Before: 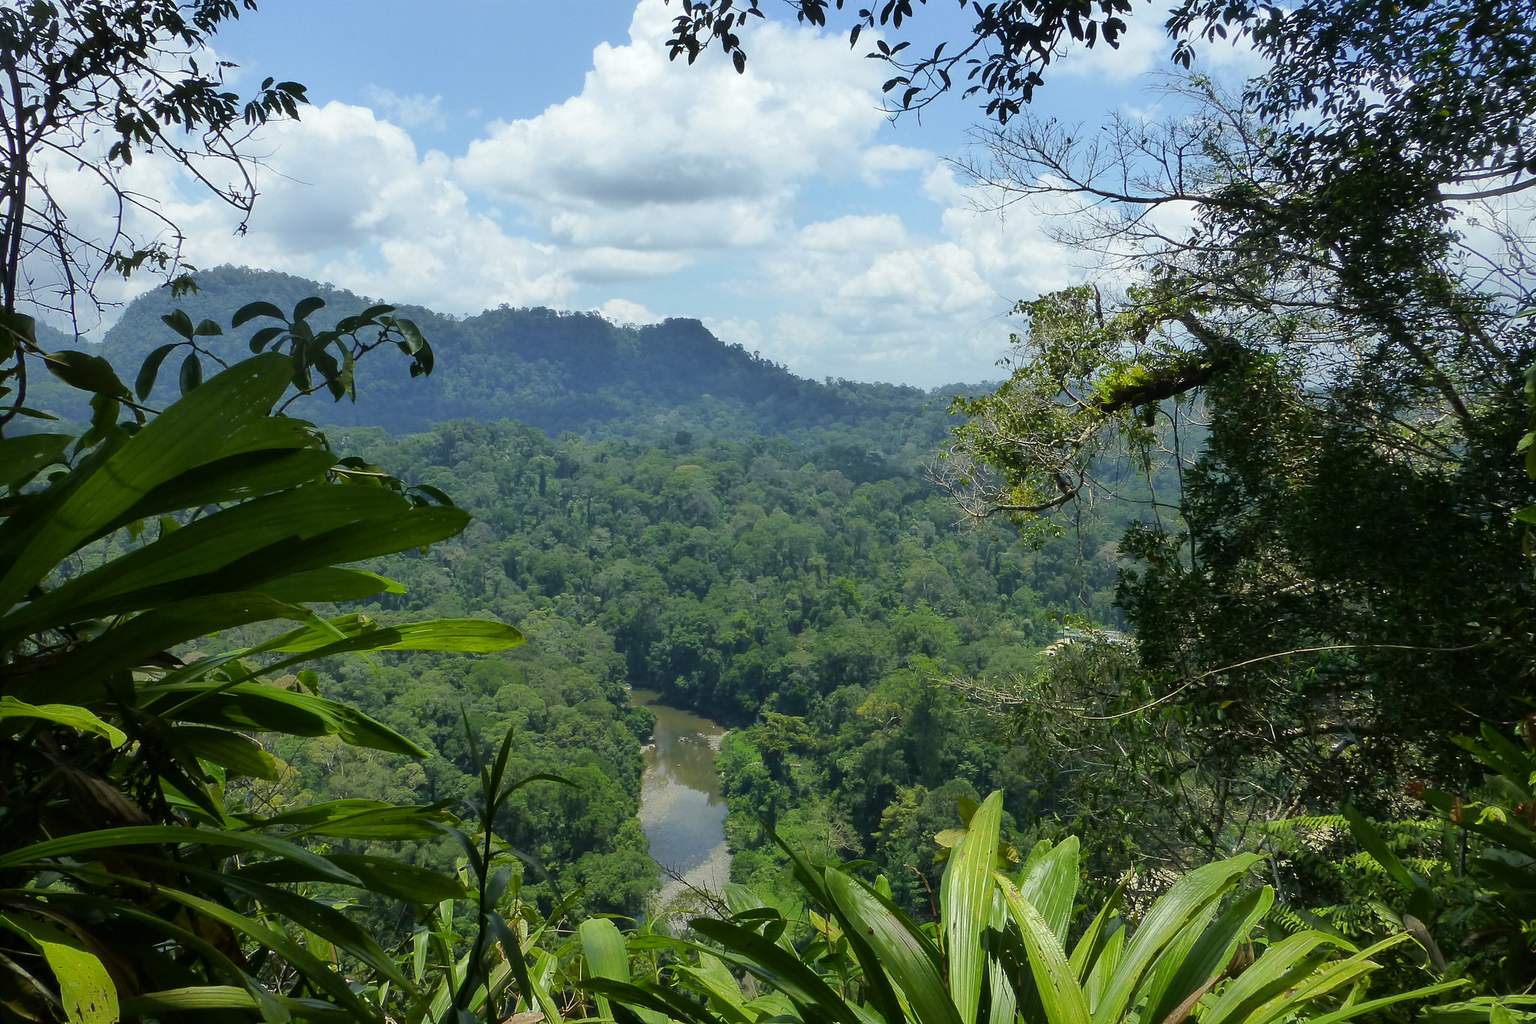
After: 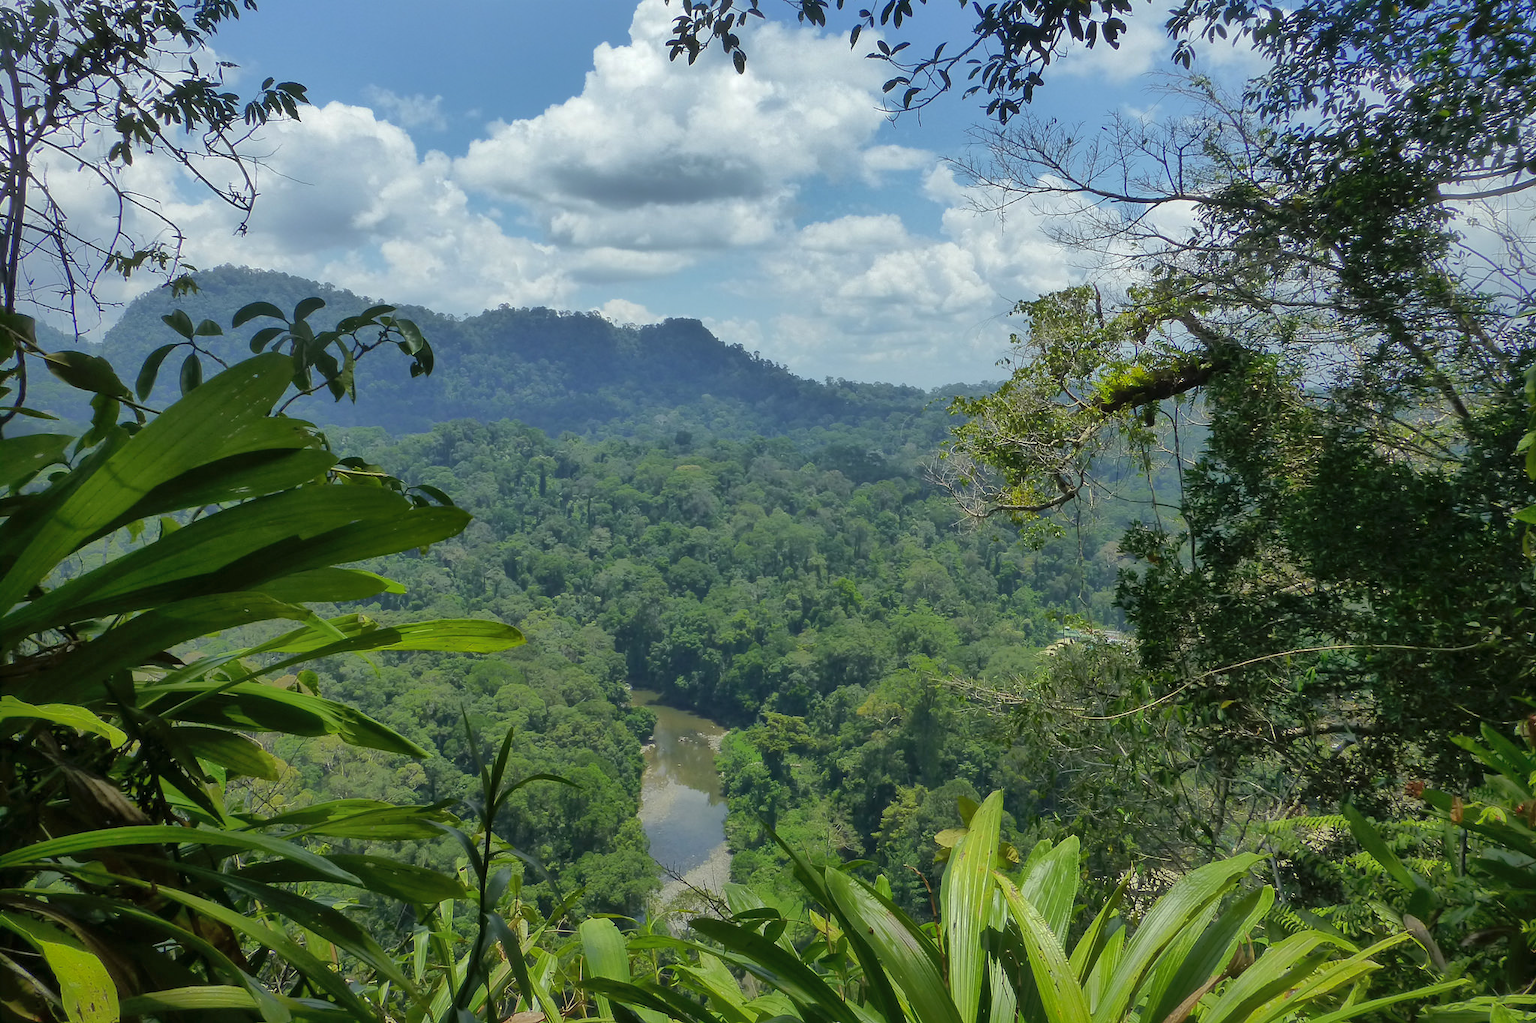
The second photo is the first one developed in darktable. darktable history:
shadows and highlights: shadows 58.84, highlights -59.8
